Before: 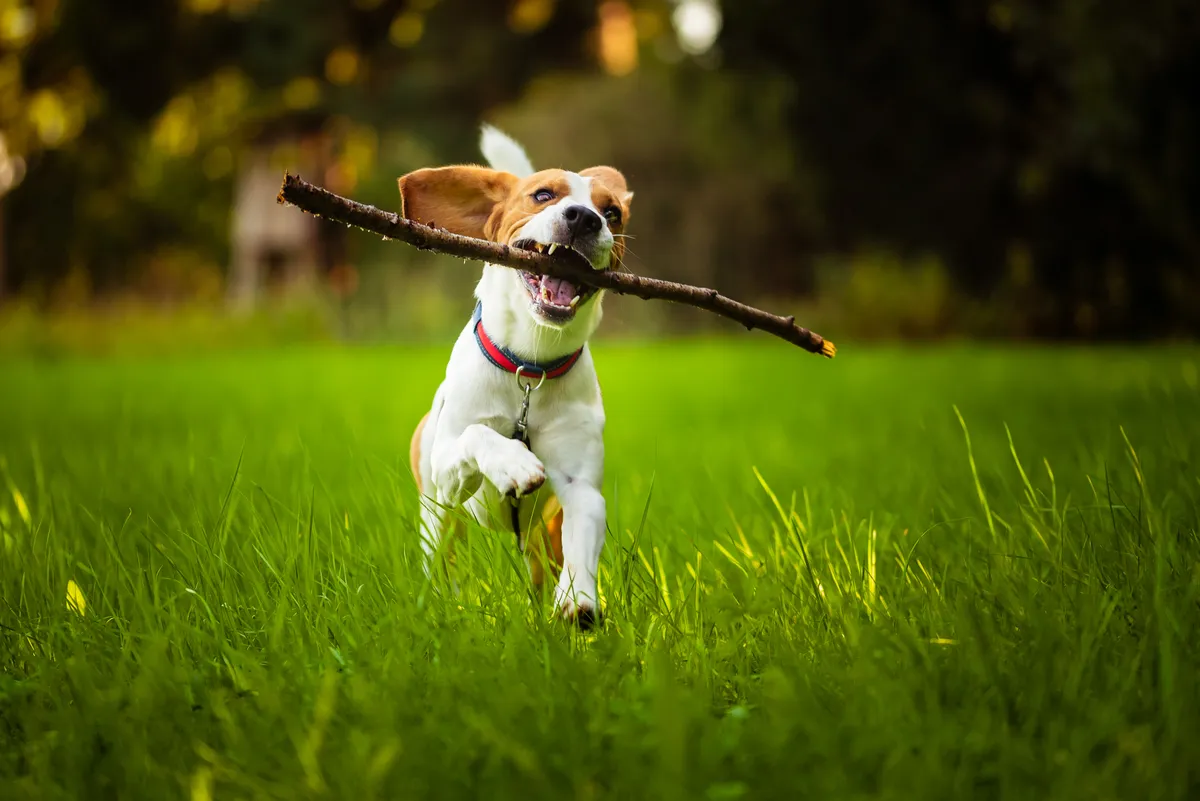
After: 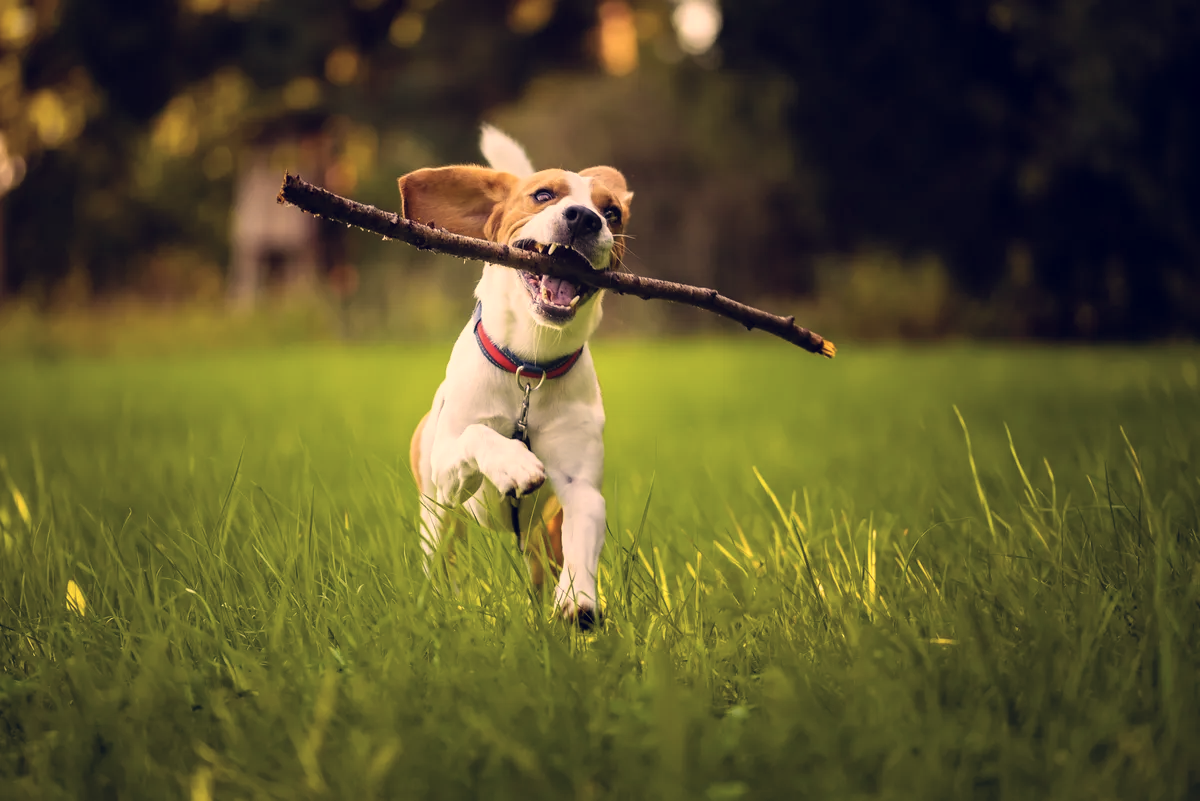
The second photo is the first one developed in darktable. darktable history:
color correction: highlights a* 20.3, highlights b* 27.44, shadows a* 3.37, shadows b* -17.83, saturation 0.717
